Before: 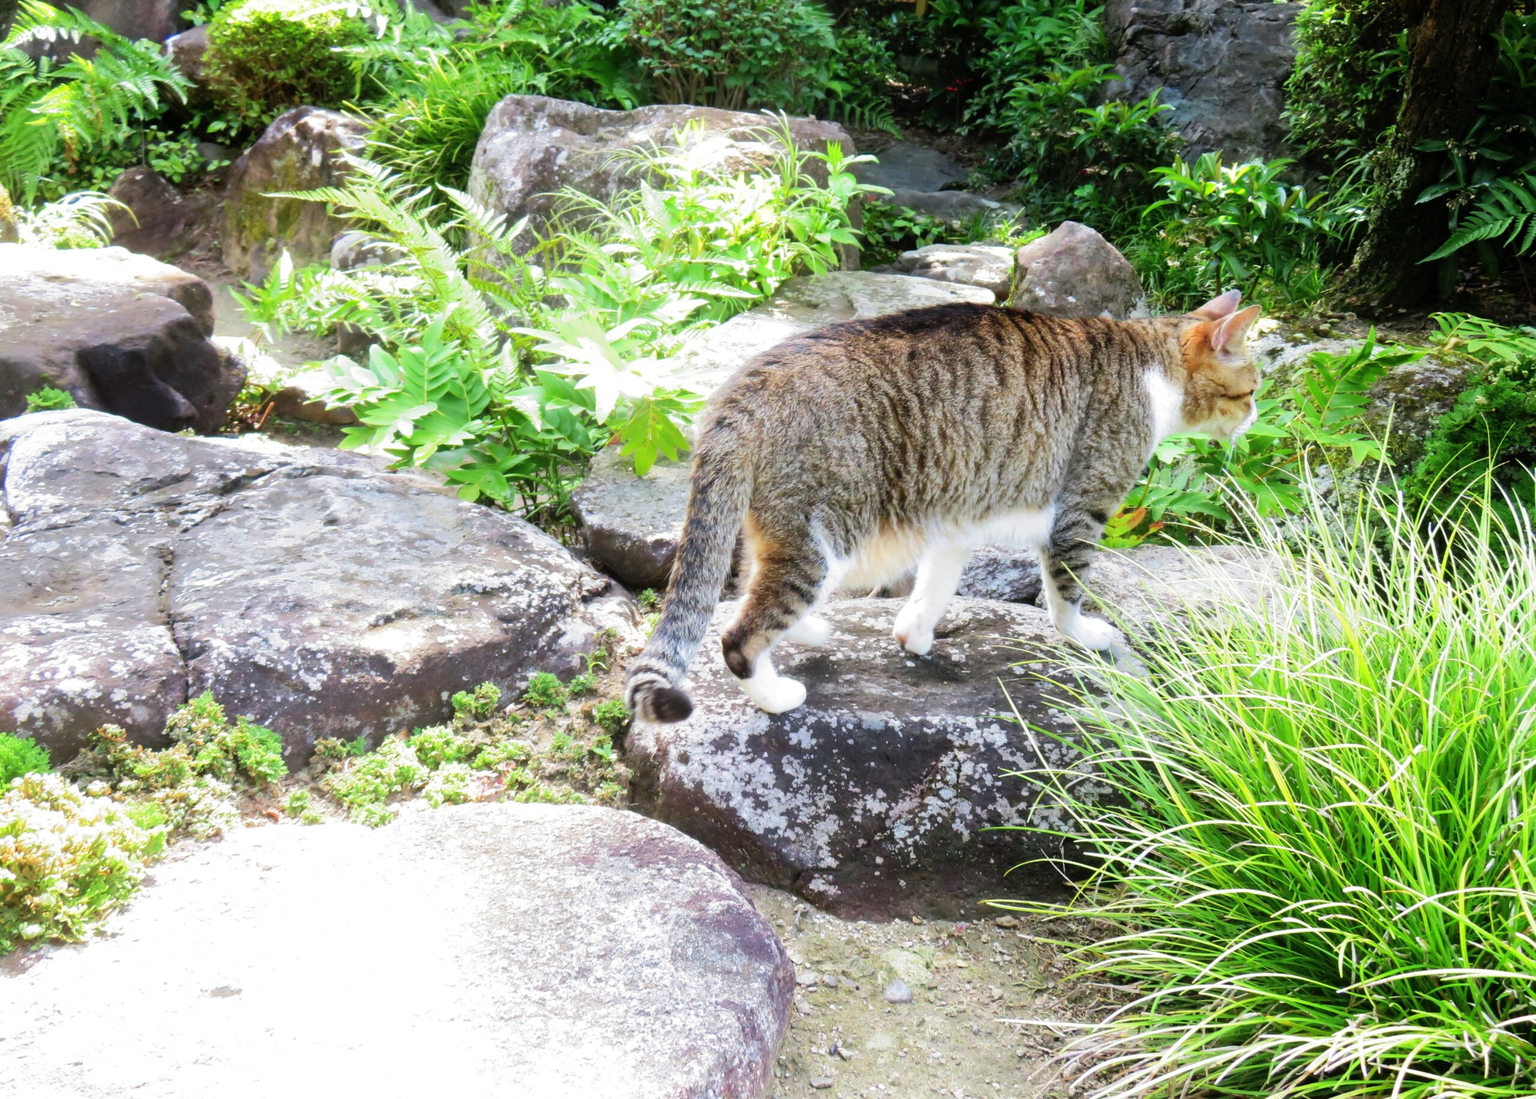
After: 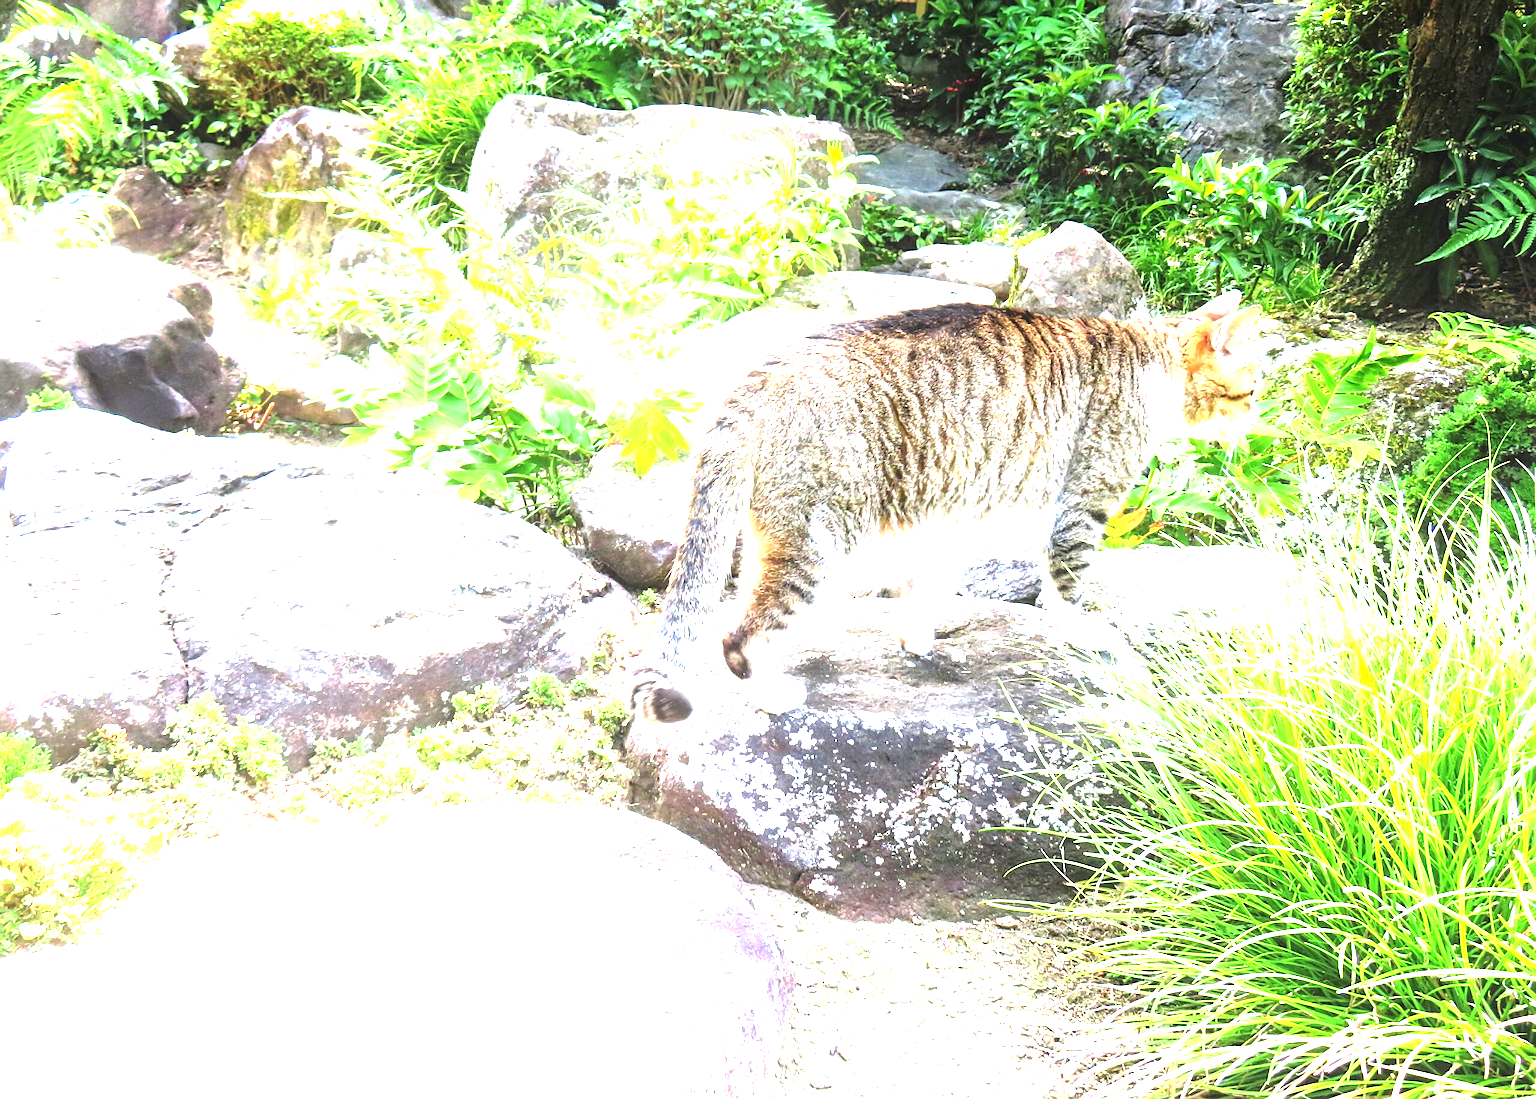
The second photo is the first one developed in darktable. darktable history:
local contrast: detail 110%
sharpen: on, module defaults
exposure: black level correction 0, exposure 1.9 EV, compensate highlight preservation false
